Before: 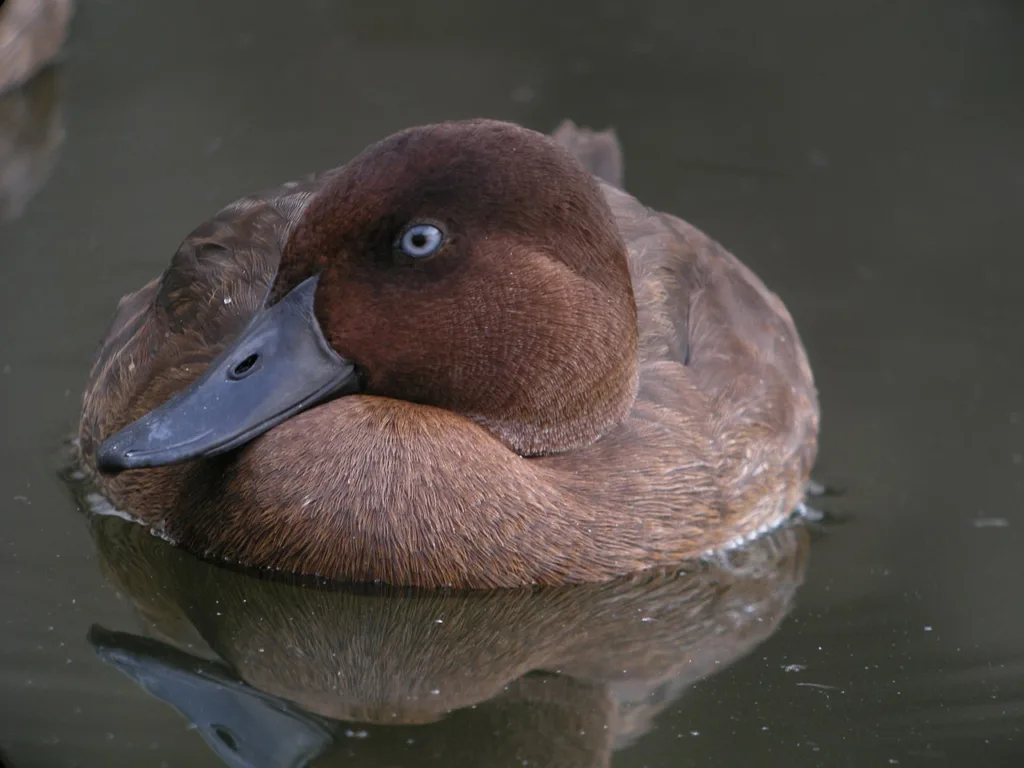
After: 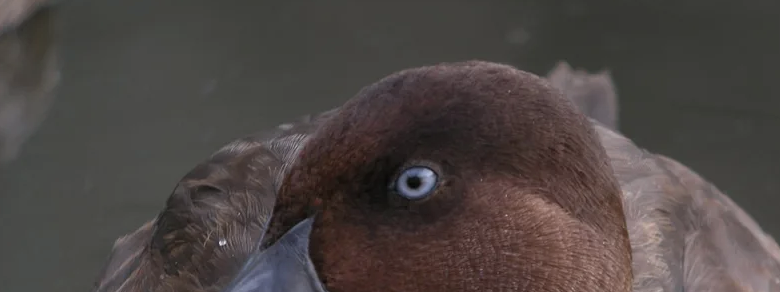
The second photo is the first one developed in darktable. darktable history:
color zones: curves: ch0 [(0, 0.5) (0.143, 0.5) (0.286, 0.5) (0.429, 0.504) (0.571, 0.5) (0.714, 0.509) (0.857, 0.5) (1, 0.5)]; ch1 [(0, 0.425) (0.143, 0.425) (0.286, 0.375) (0.429, 0.405) (0.571, 0.5) (0.714, 0.47) (0.857, 0.425) (1, 0.435)]; ch2 [(0, 0.5) (0.143, 0.5) (0.286, 0.5) (0.429, 0.517) (0.571, 0.5) (0.714, 0.51) (0.857, 0.5) (1, 0.5)]
crop: left 0.579%, top 7.627%, right 23.167%, bottom 54.275%
